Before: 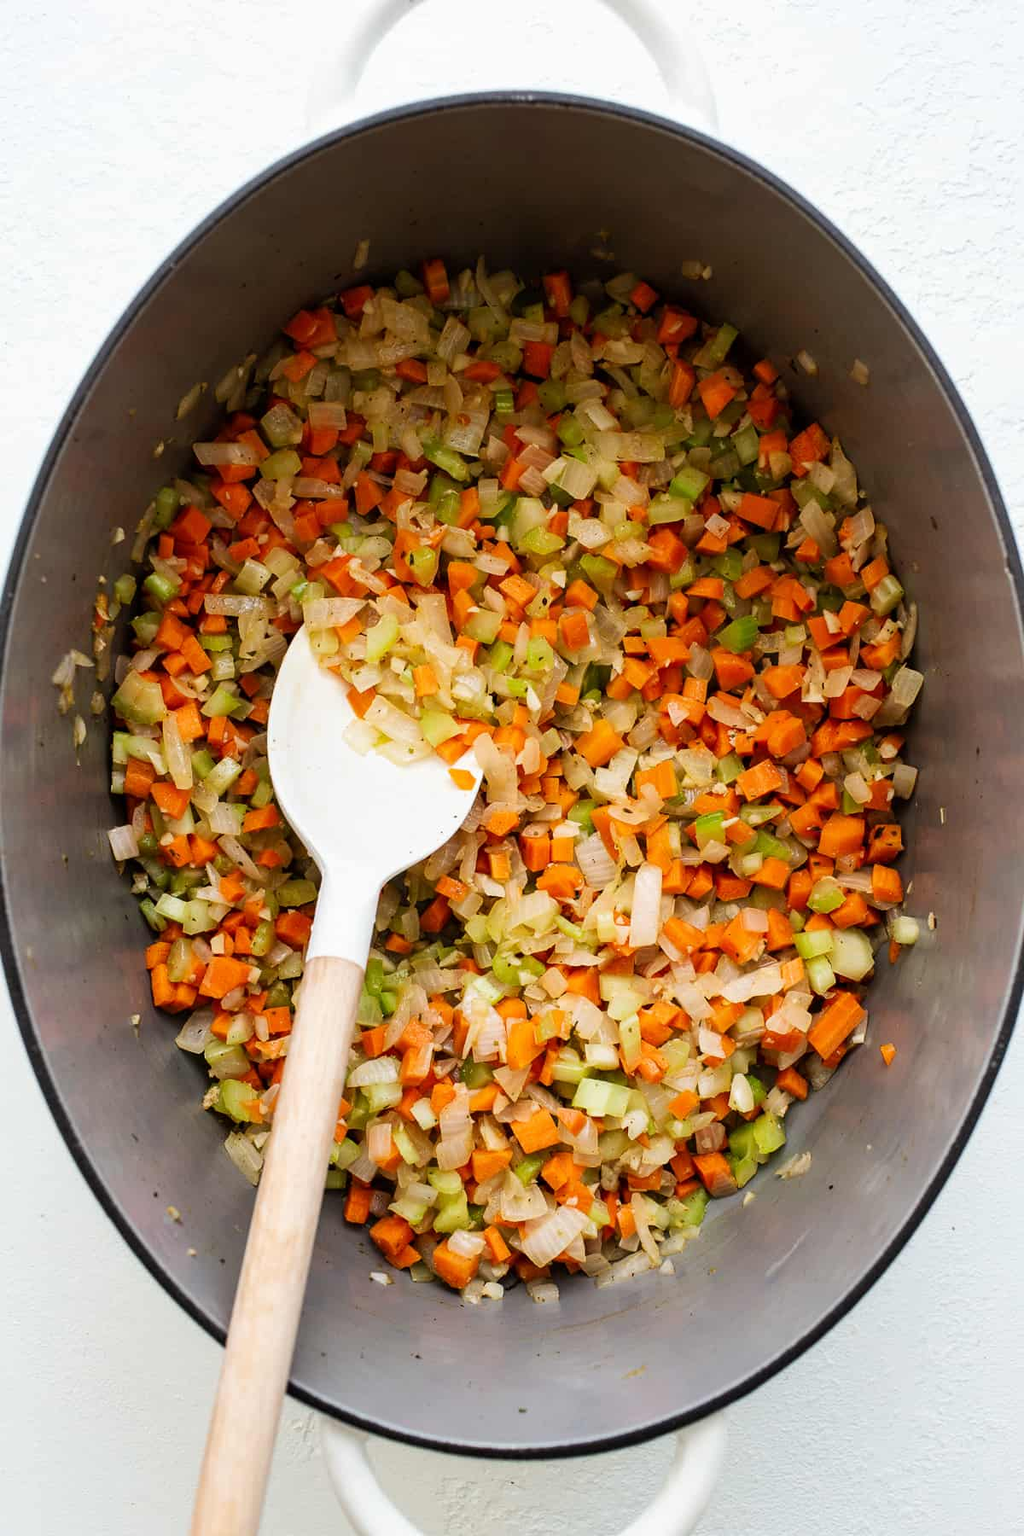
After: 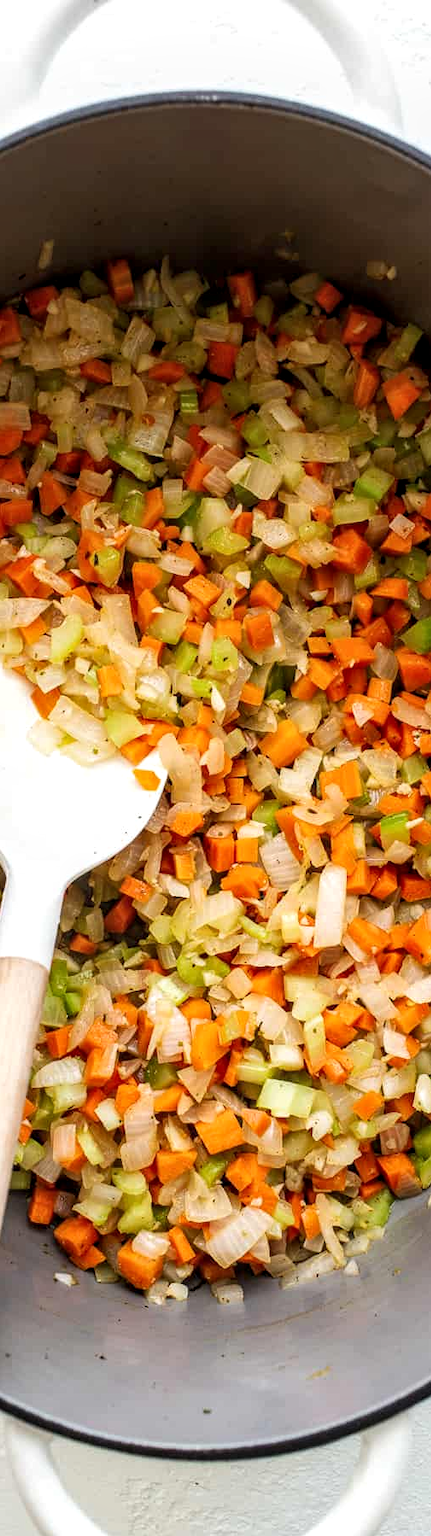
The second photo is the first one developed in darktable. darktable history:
exposure: exposure 0.127 EV, compensate exposure bias true, compensate highlight preservation false
tone equalizer: on, module defaults
local contrast: on, module defaults
crop: left 30.914%, right 26.96%
